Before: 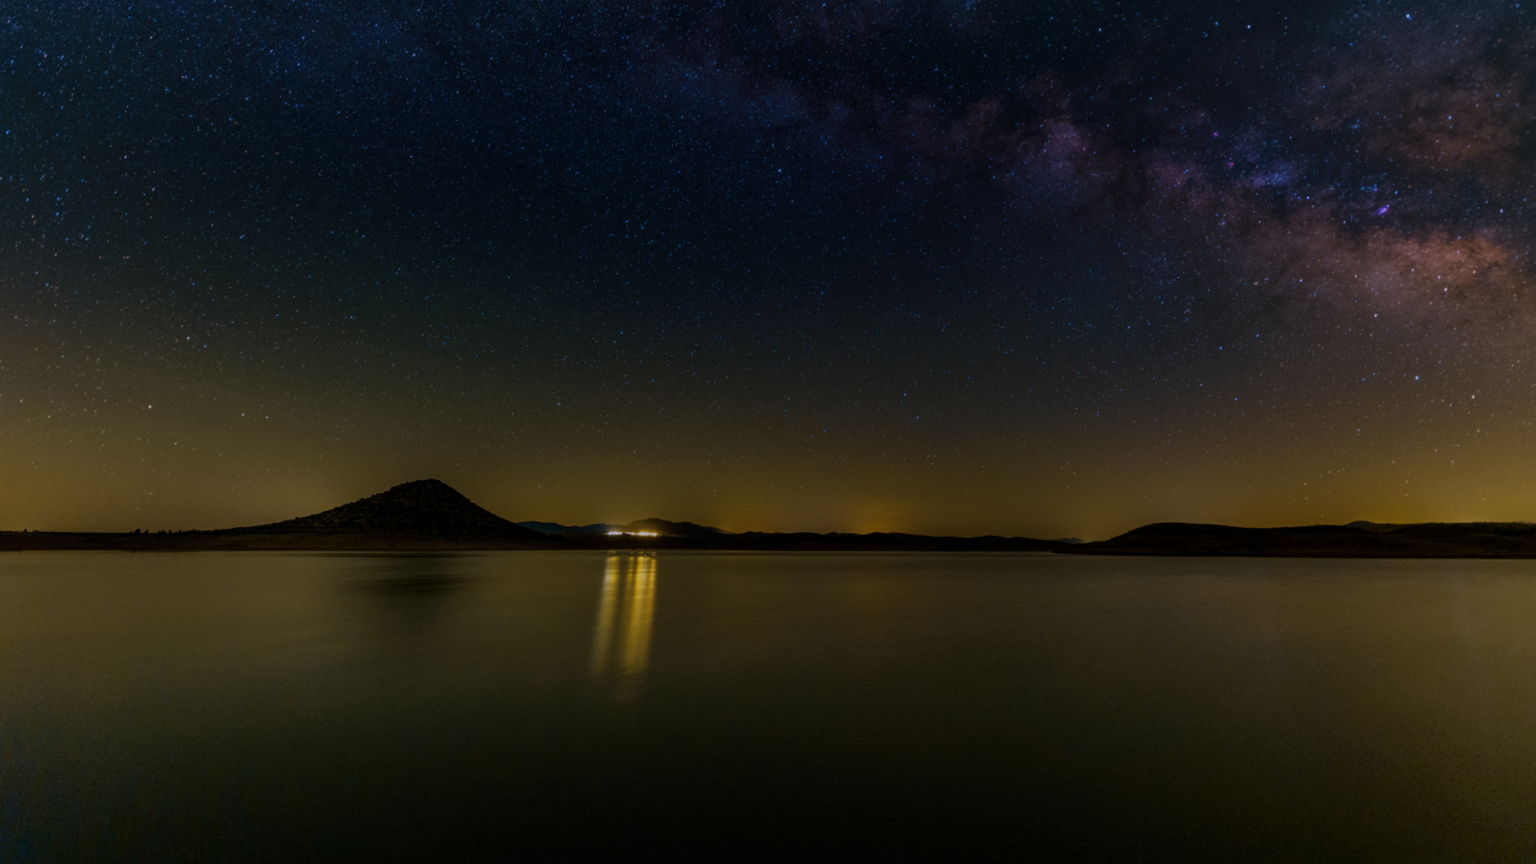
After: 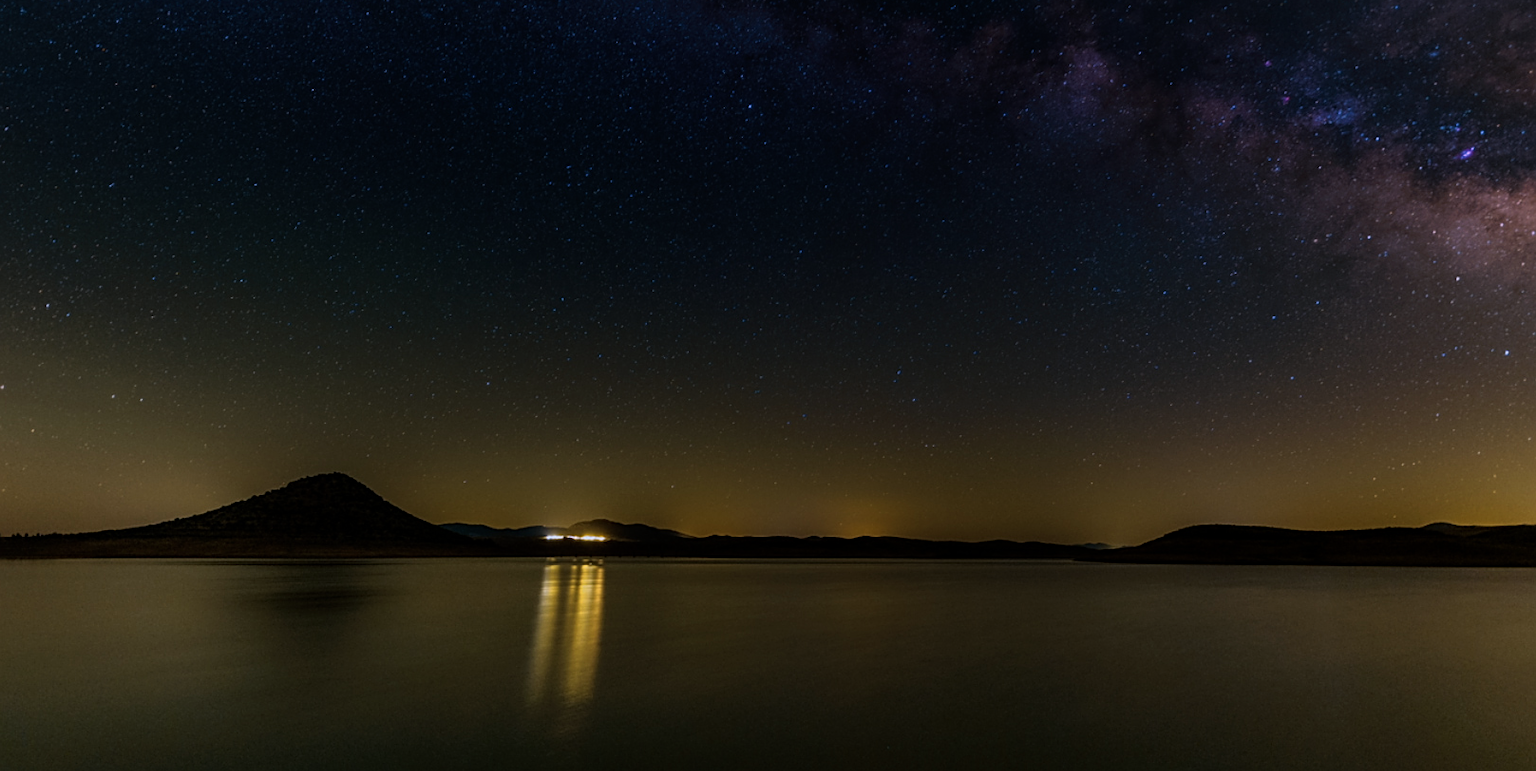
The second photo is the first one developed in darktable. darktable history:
color correction: highlights a* -0.686, highlights b* -9.39
tone equalizer: -8 EV -0.776 EV, -7 EV -0.703 EV, -6 EV -0.572 EV, -5 EV -0.414 EV, -3 EV 0.391 EV, -2 EV 0.6 EV, -1 EV 0.679 EV, +0 EV 0.727 EV
sharpen: on, module defaults
crop and rotate: left 9.684%, top 9.389%, right 6.089%, bottom 15.417%
